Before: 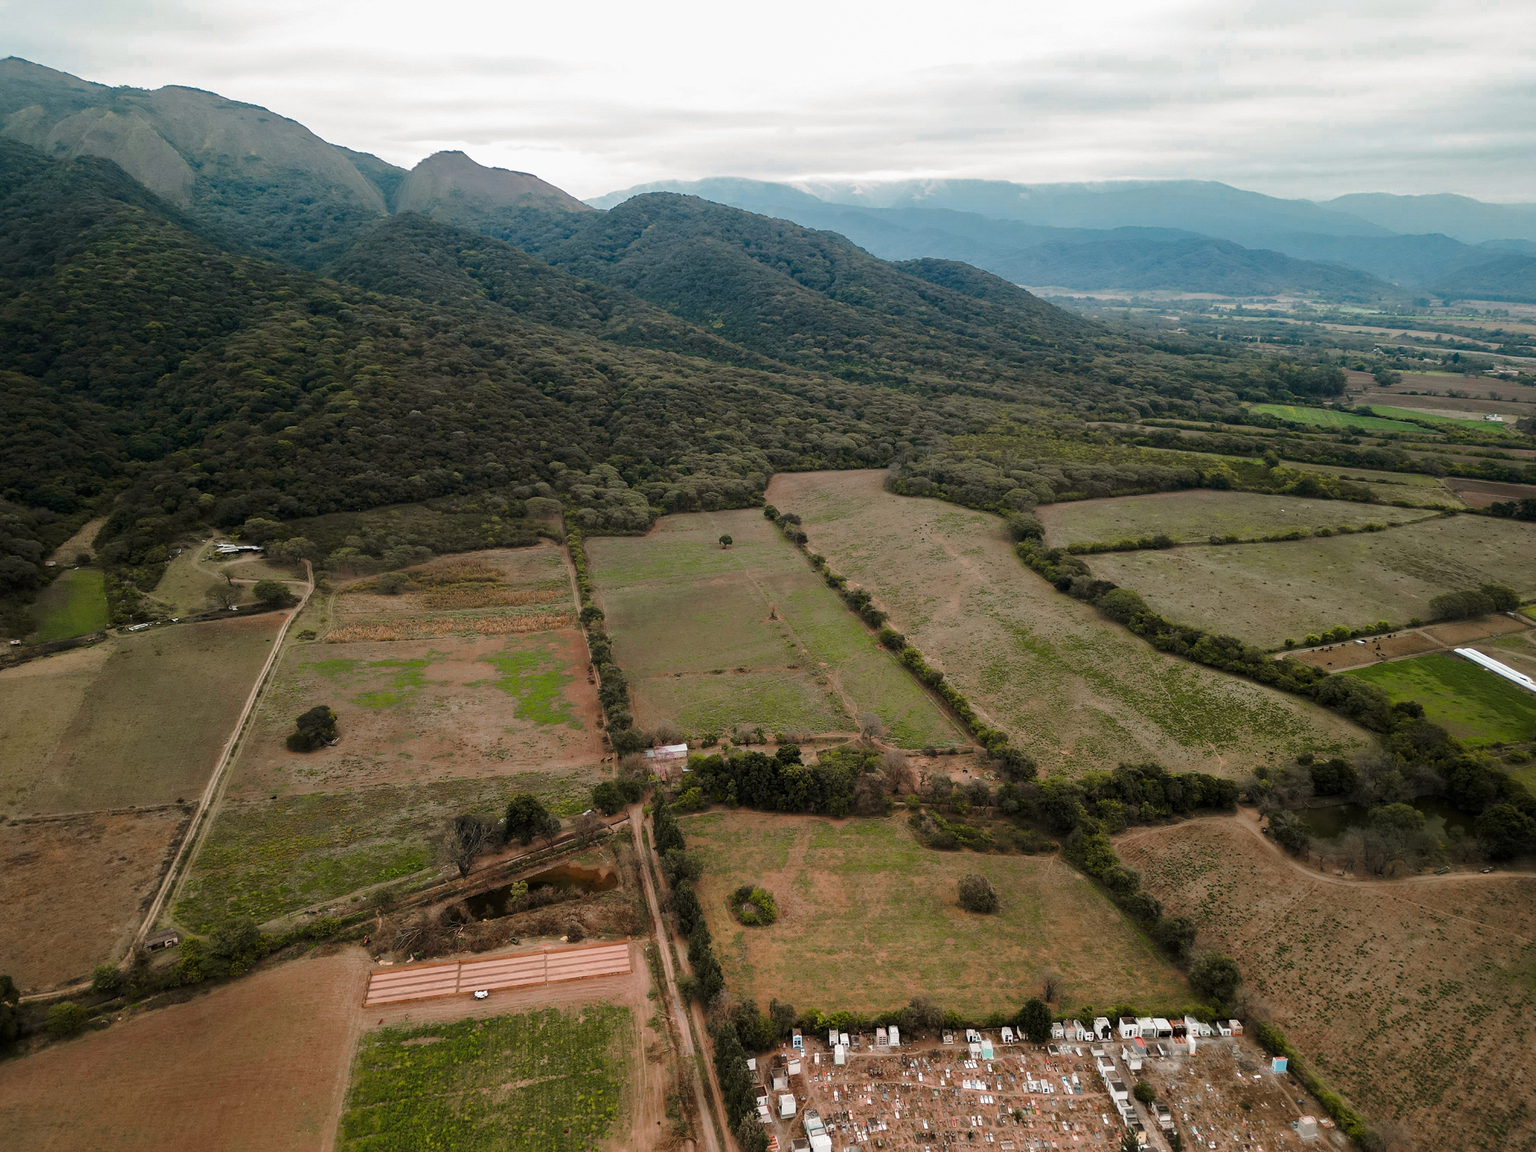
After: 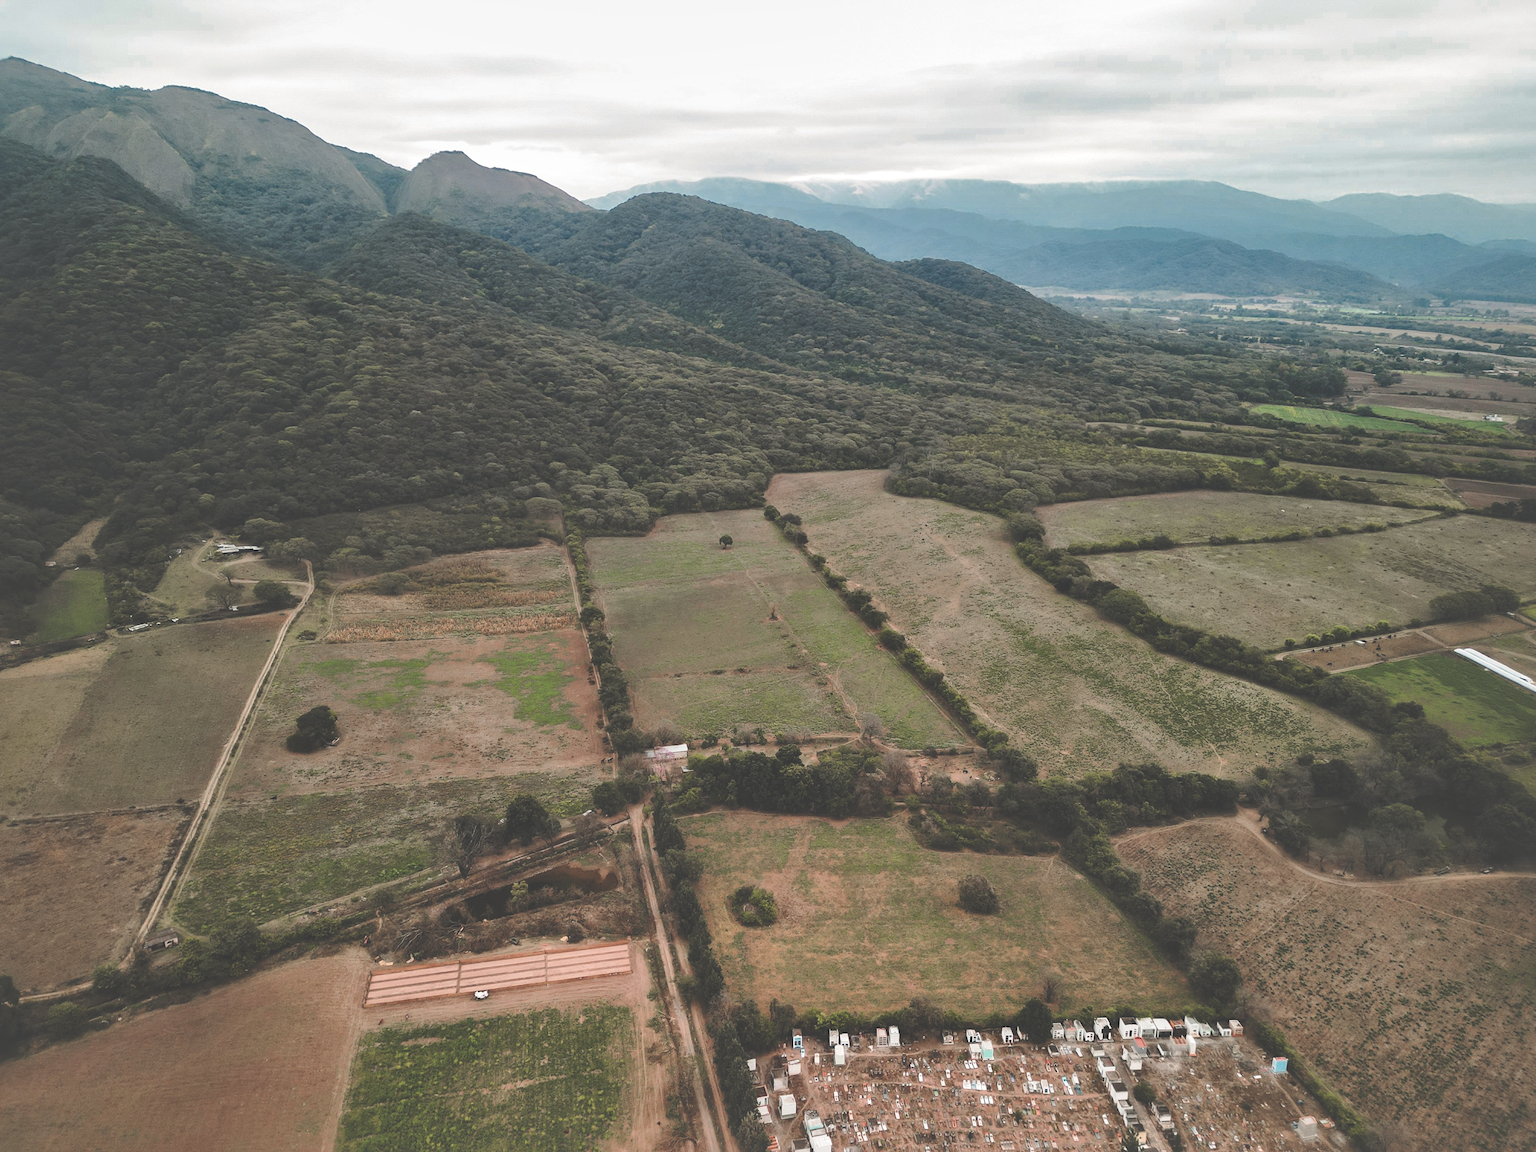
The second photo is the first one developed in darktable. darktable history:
exposure: black level correction -0.062, exposure -0.049 EV, compensate highlight preservation false
local contrast: mode bilateral grid, contrast 20, coarseness 99, detail 150%, midtone range 0.2
tone equalizer: mask exposure compensation -0.498 EV
